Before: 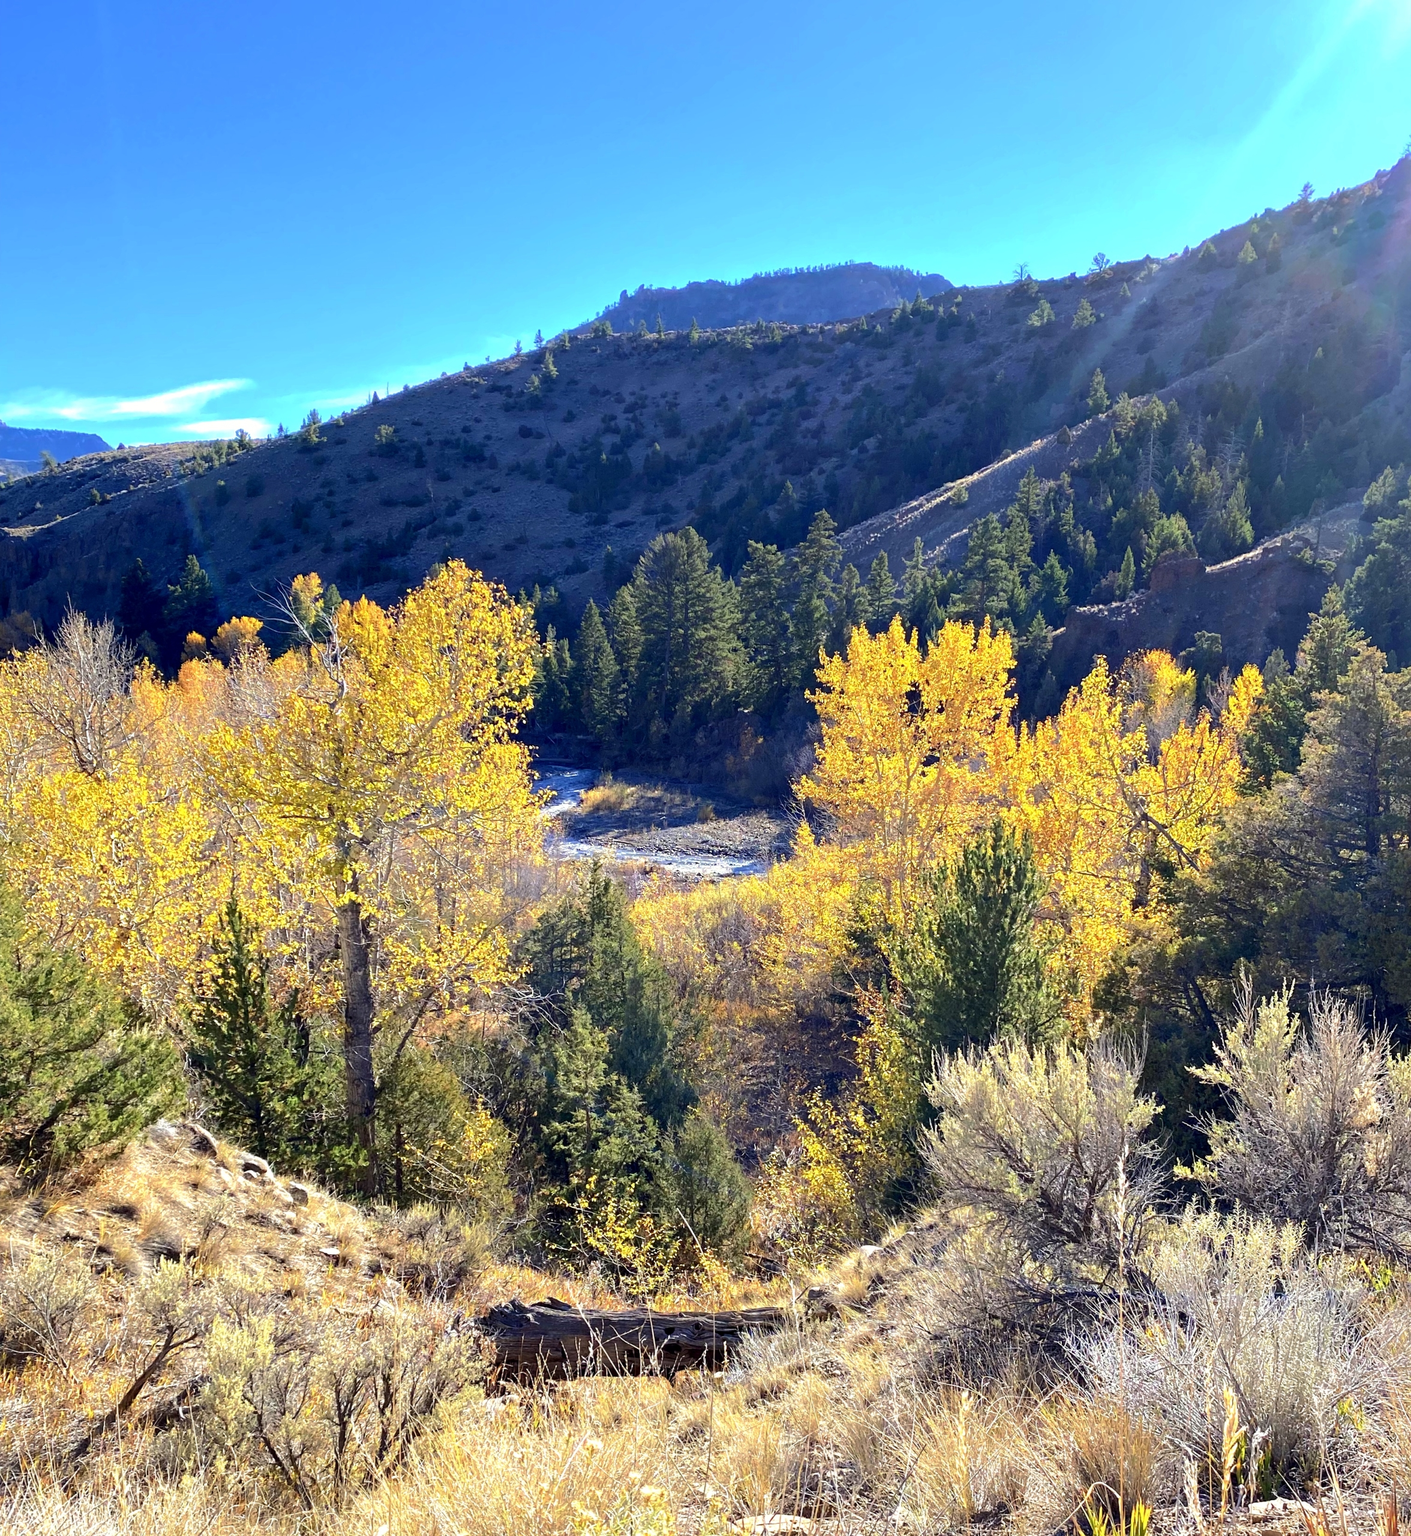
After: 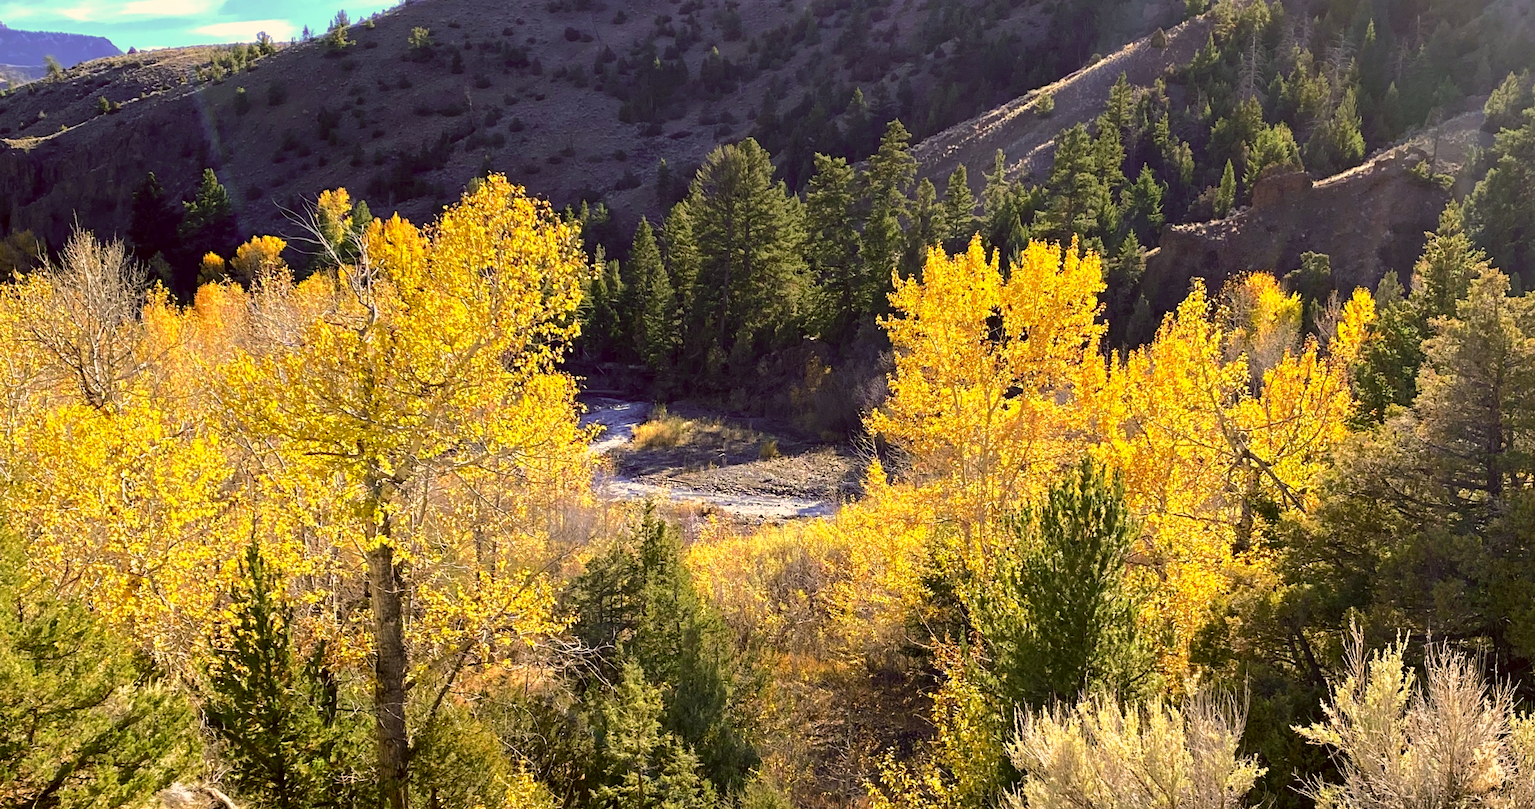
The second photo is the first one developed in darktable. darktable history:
crop and rotate: top 26.056%, bottom 25.543%
color correction: highlights a* 8.98, highlights b* 15.09, shadows a* -0.49, shadows b* 26.52
